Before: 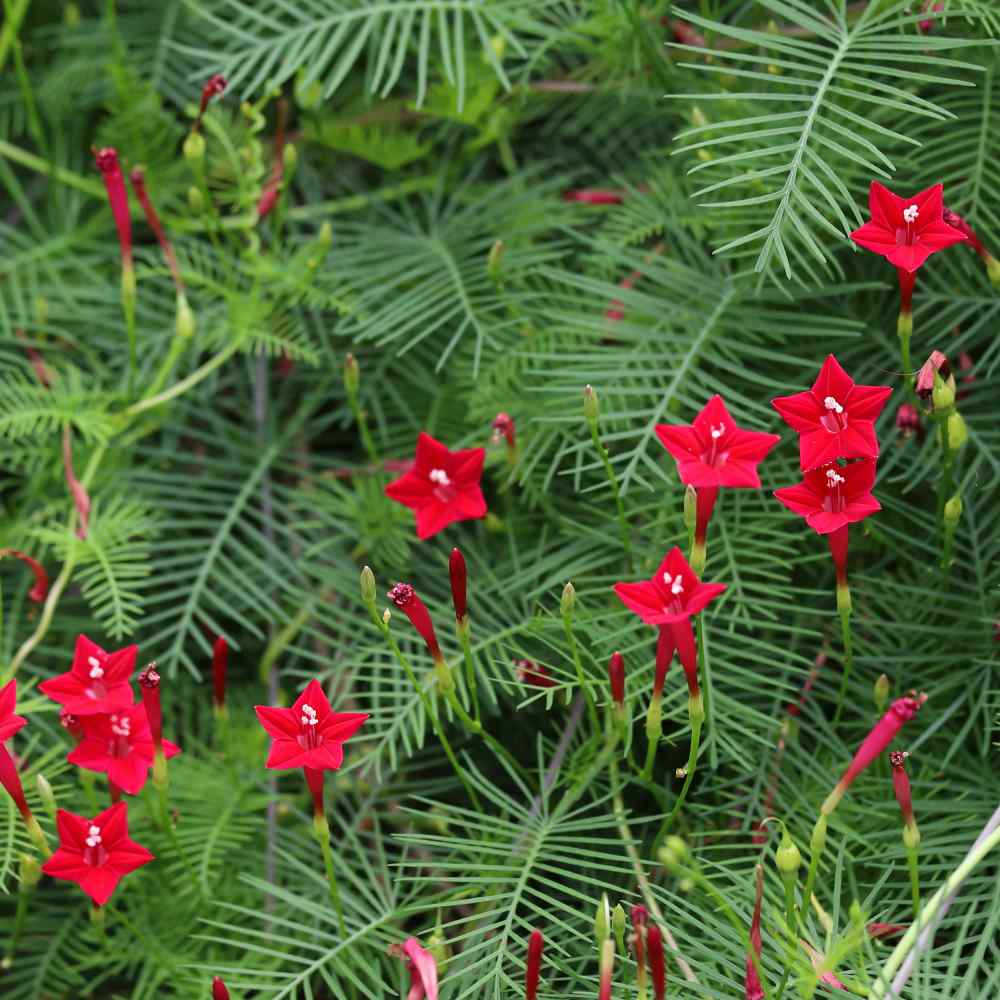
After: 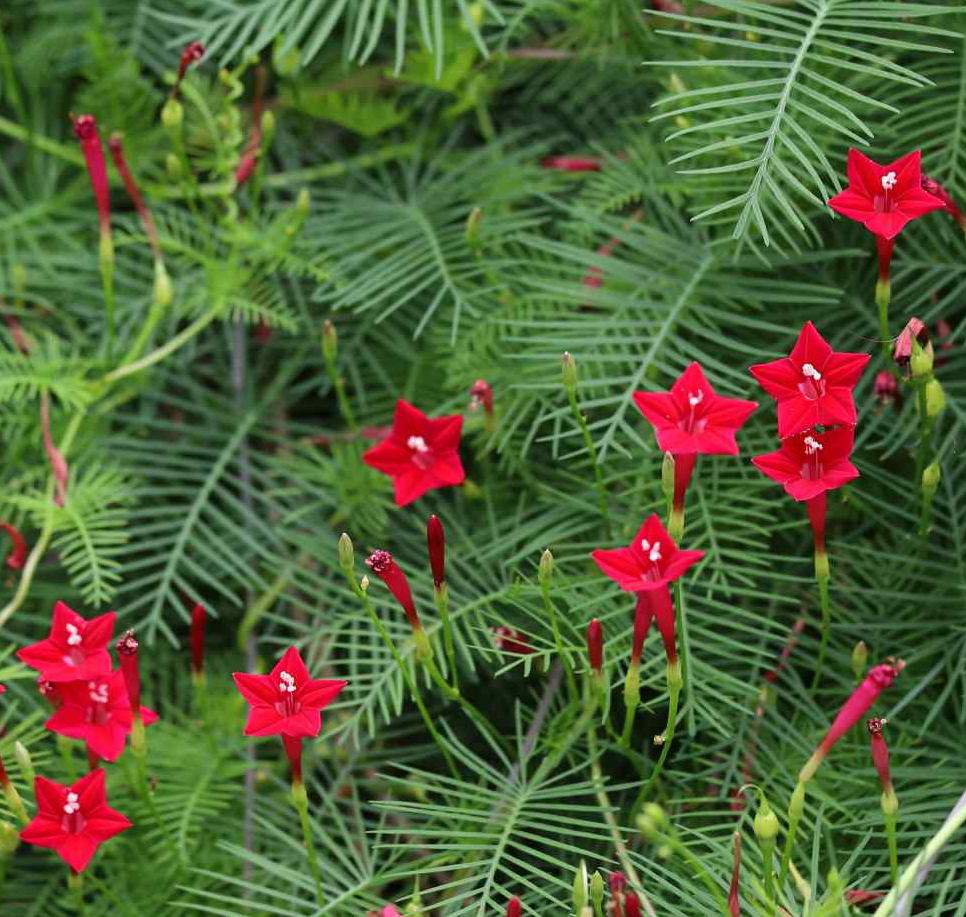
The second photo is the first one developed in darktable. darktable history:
crop: left 2.241%, top 3.345%, right 1.066%, bottom 4.898%
